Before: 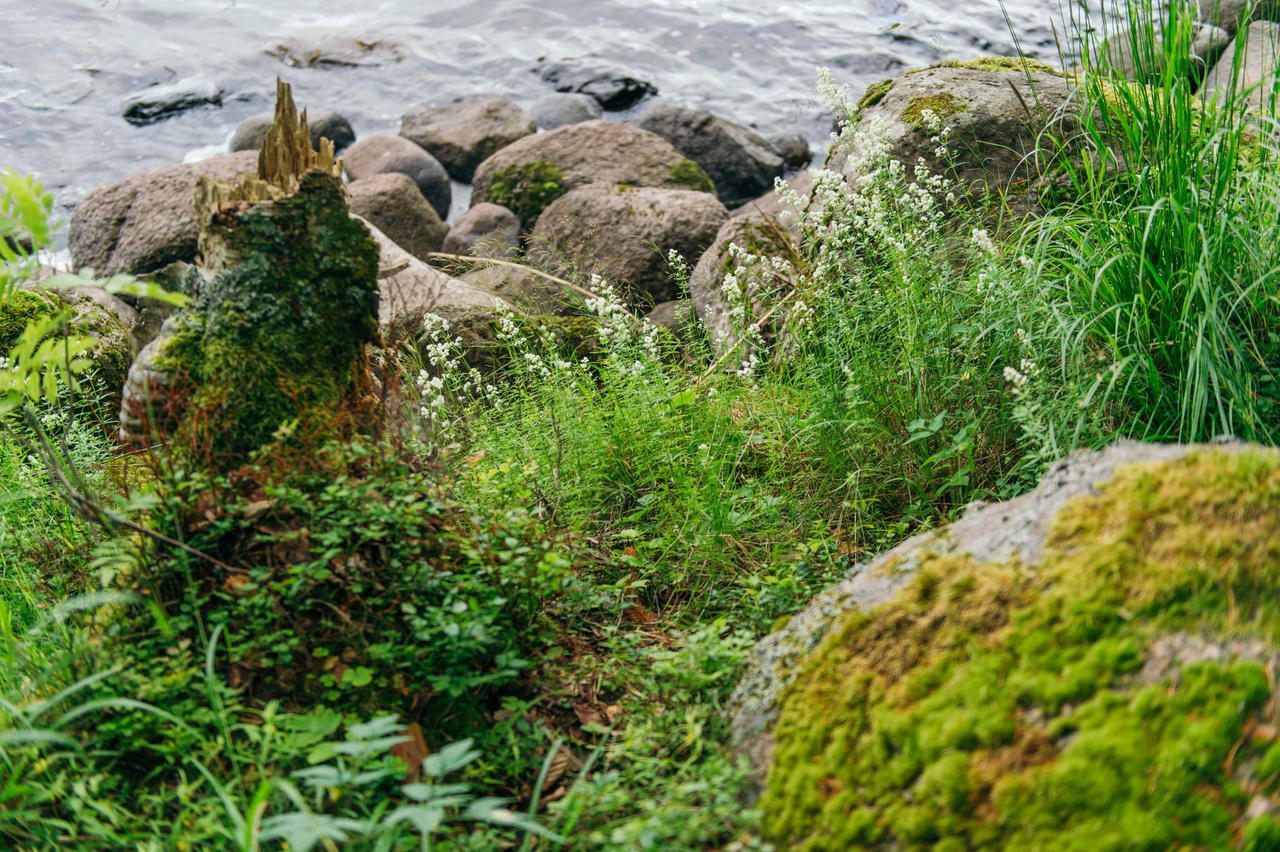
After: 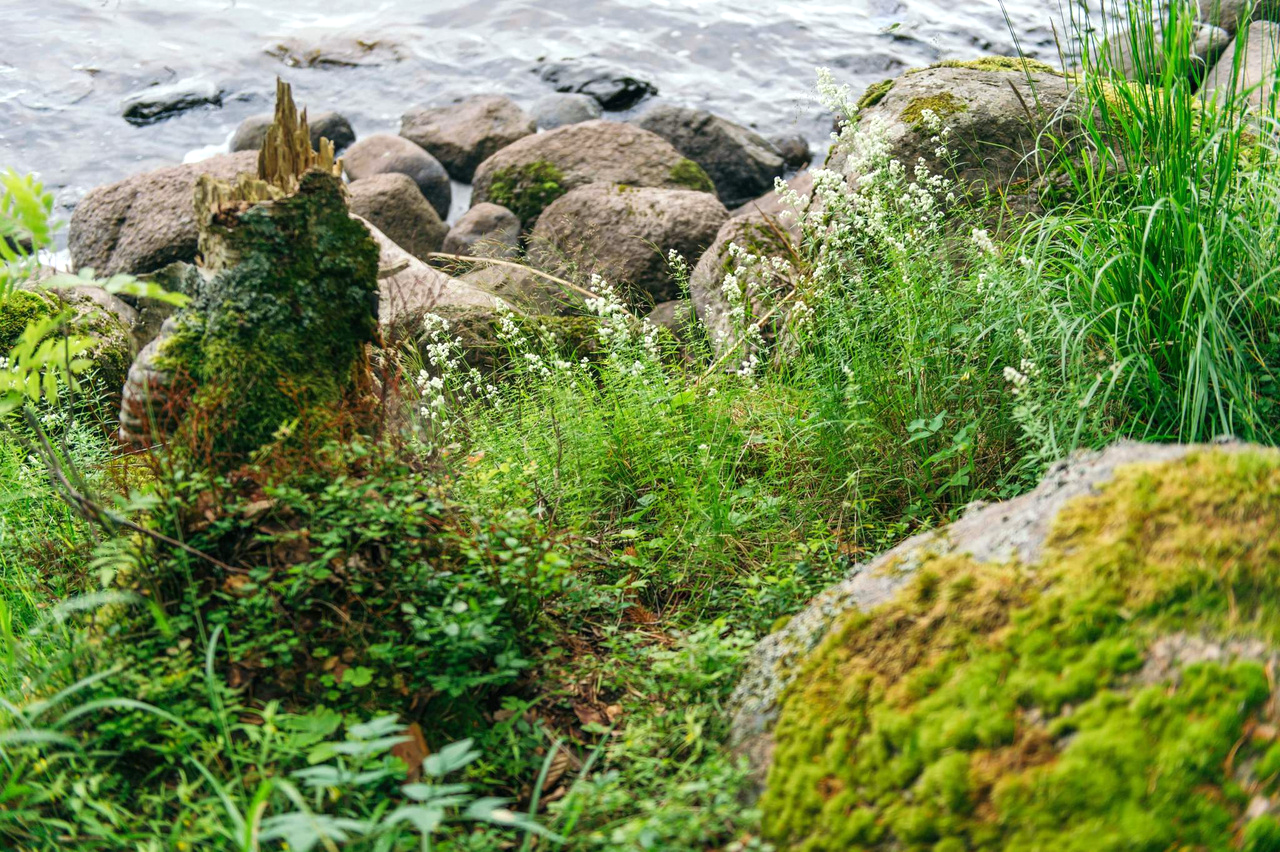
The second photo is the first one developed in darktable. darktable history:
exposure: black level correction 0, exposure 0.301 EV, compensate highlight preservation false
